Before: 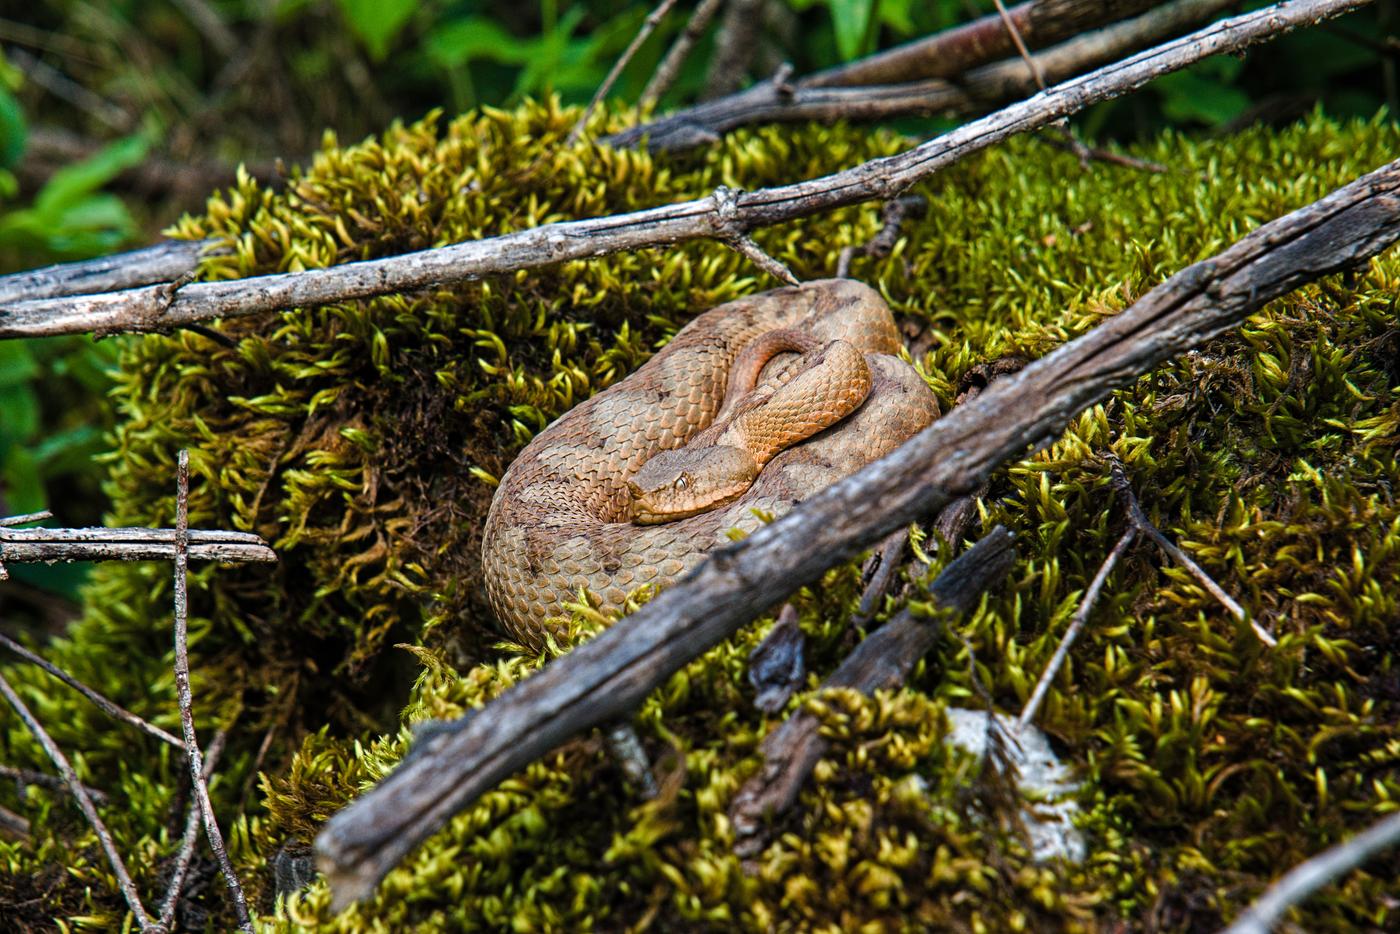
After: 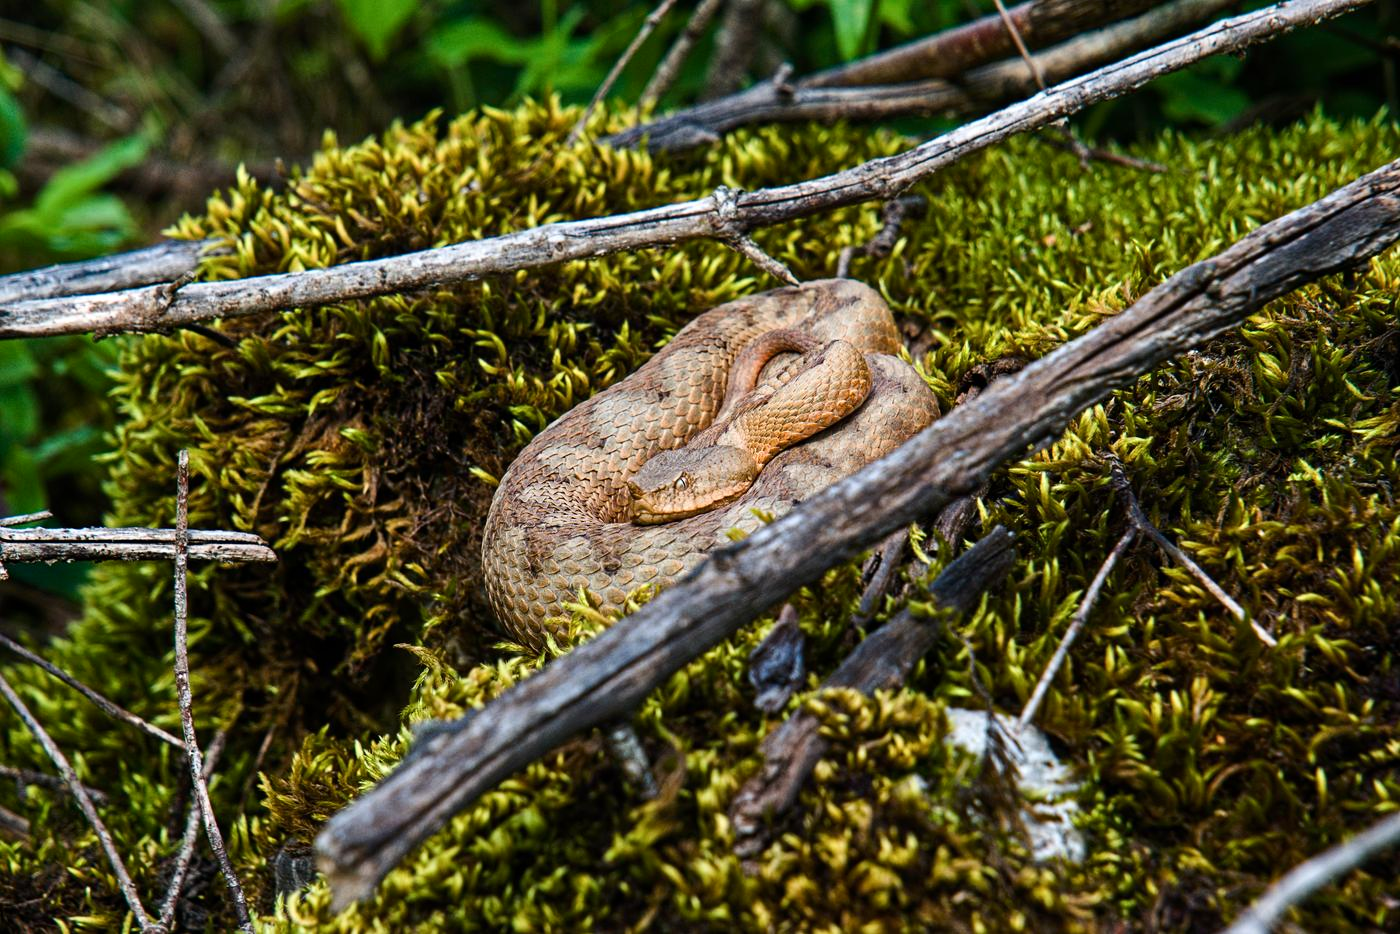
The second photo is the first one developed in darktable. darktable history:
contrast brightness saturation: contrast 0.135
